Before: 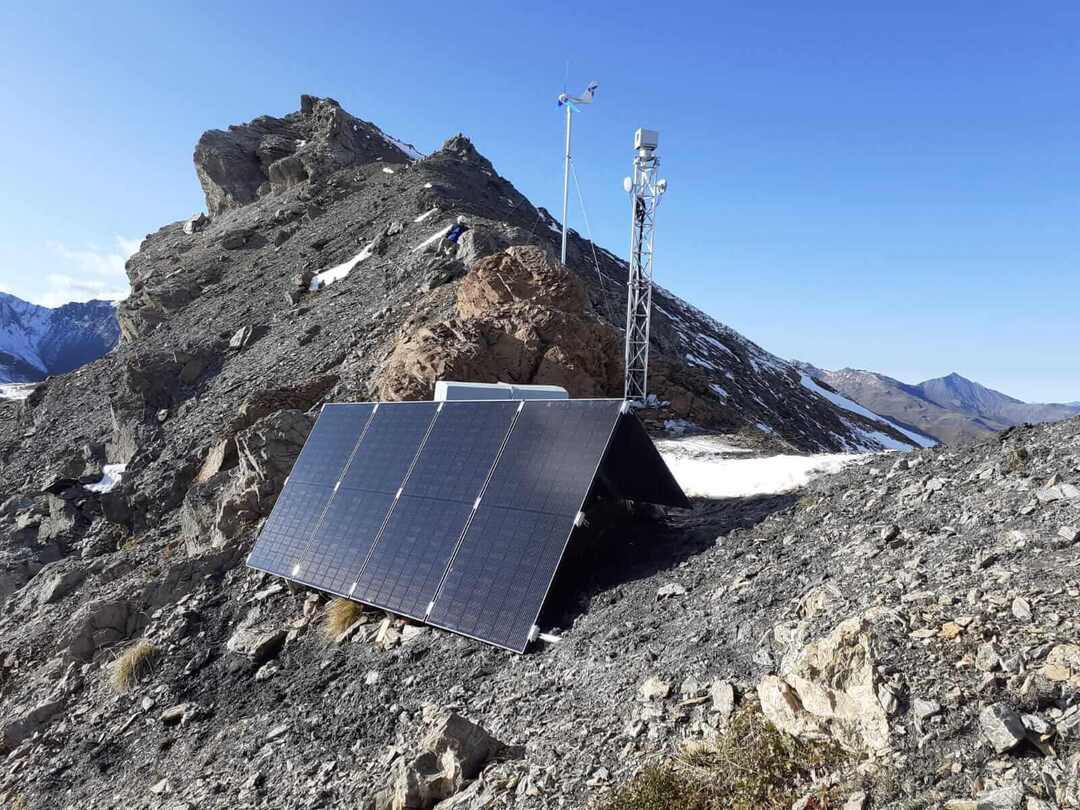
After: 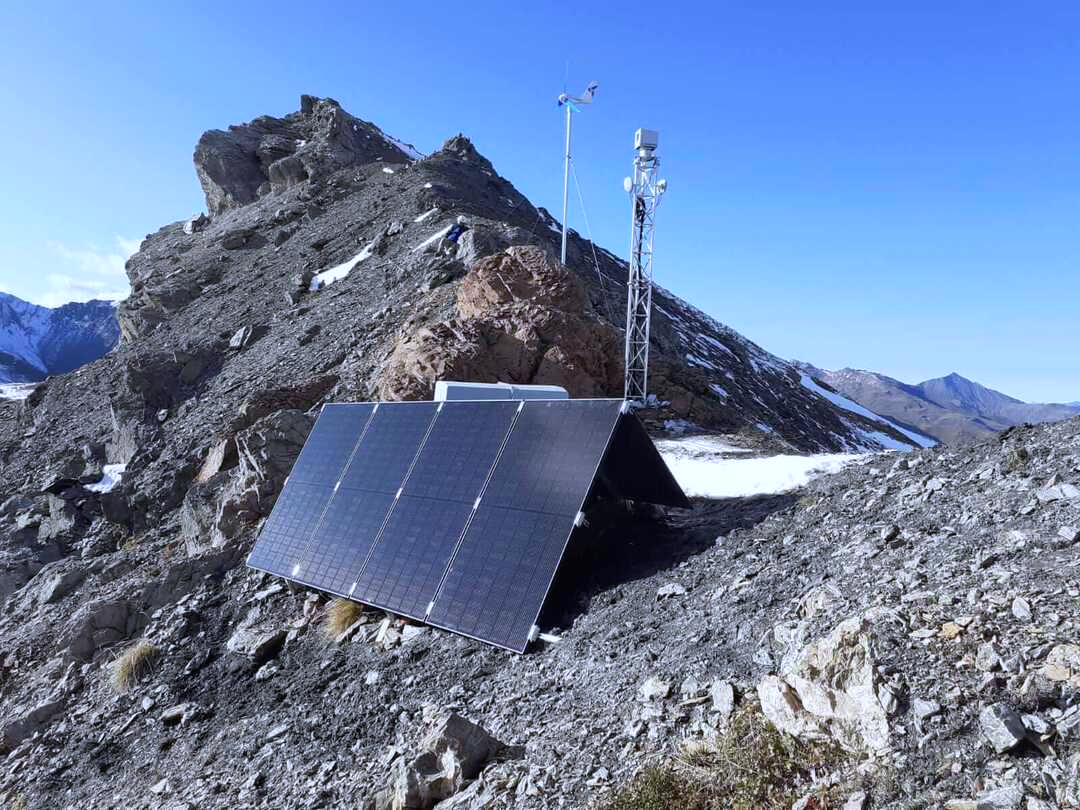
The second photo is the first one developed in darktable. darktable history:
color calibration: illuminant as shot in camera, x 0.37, y 0.382, temperature 4316.33 K
